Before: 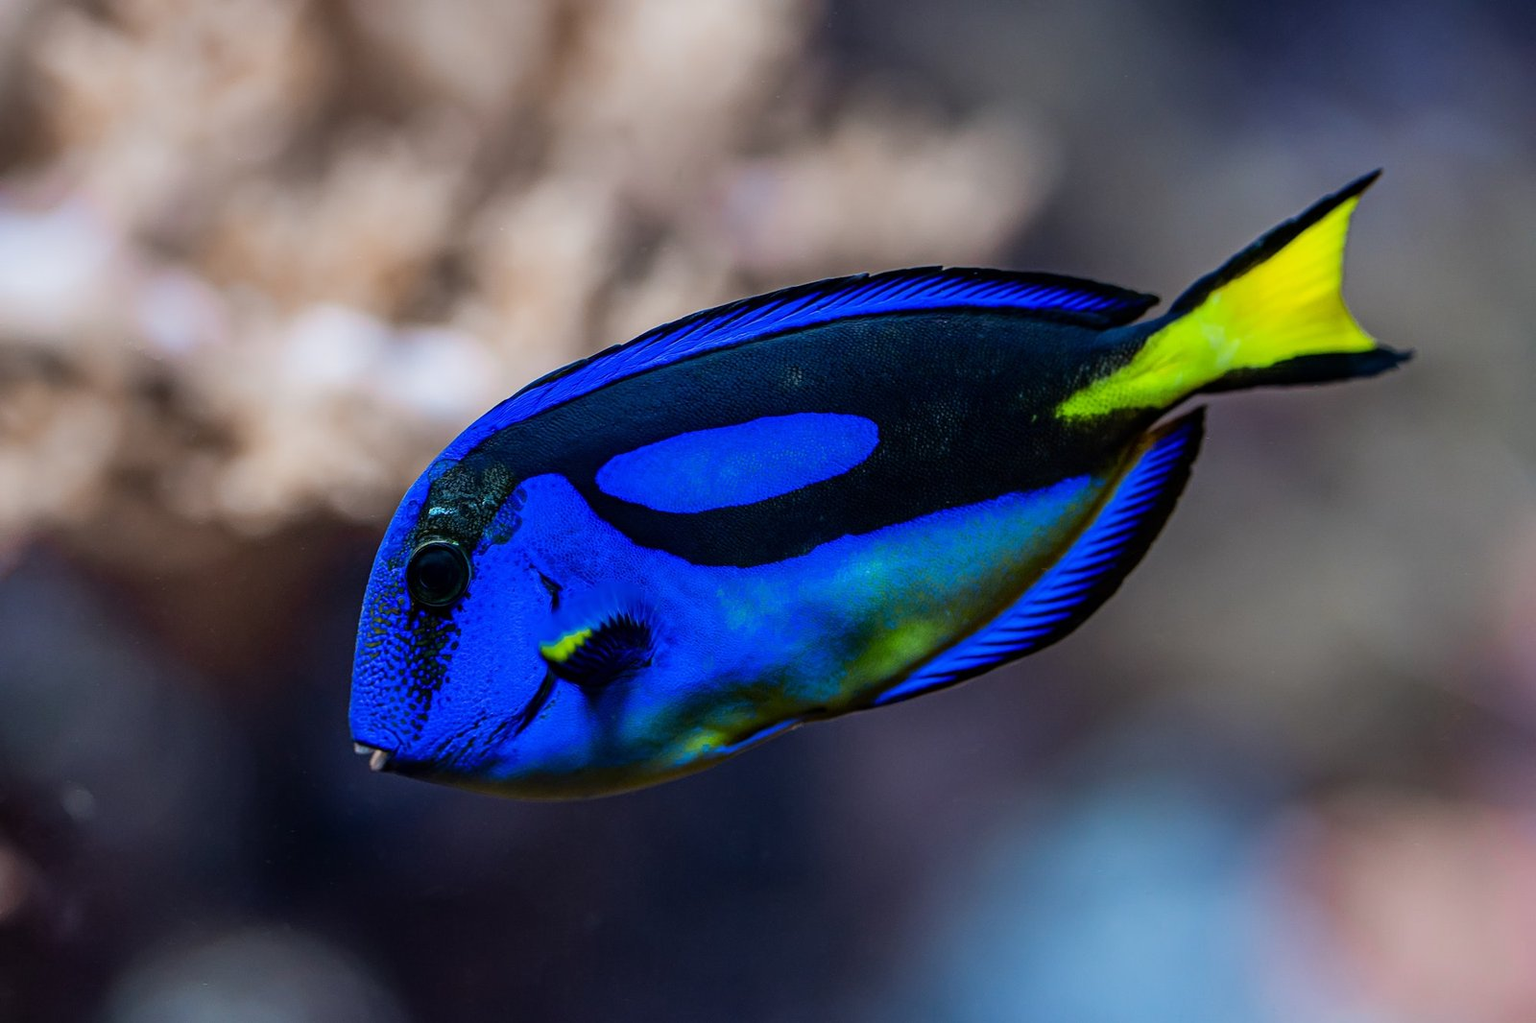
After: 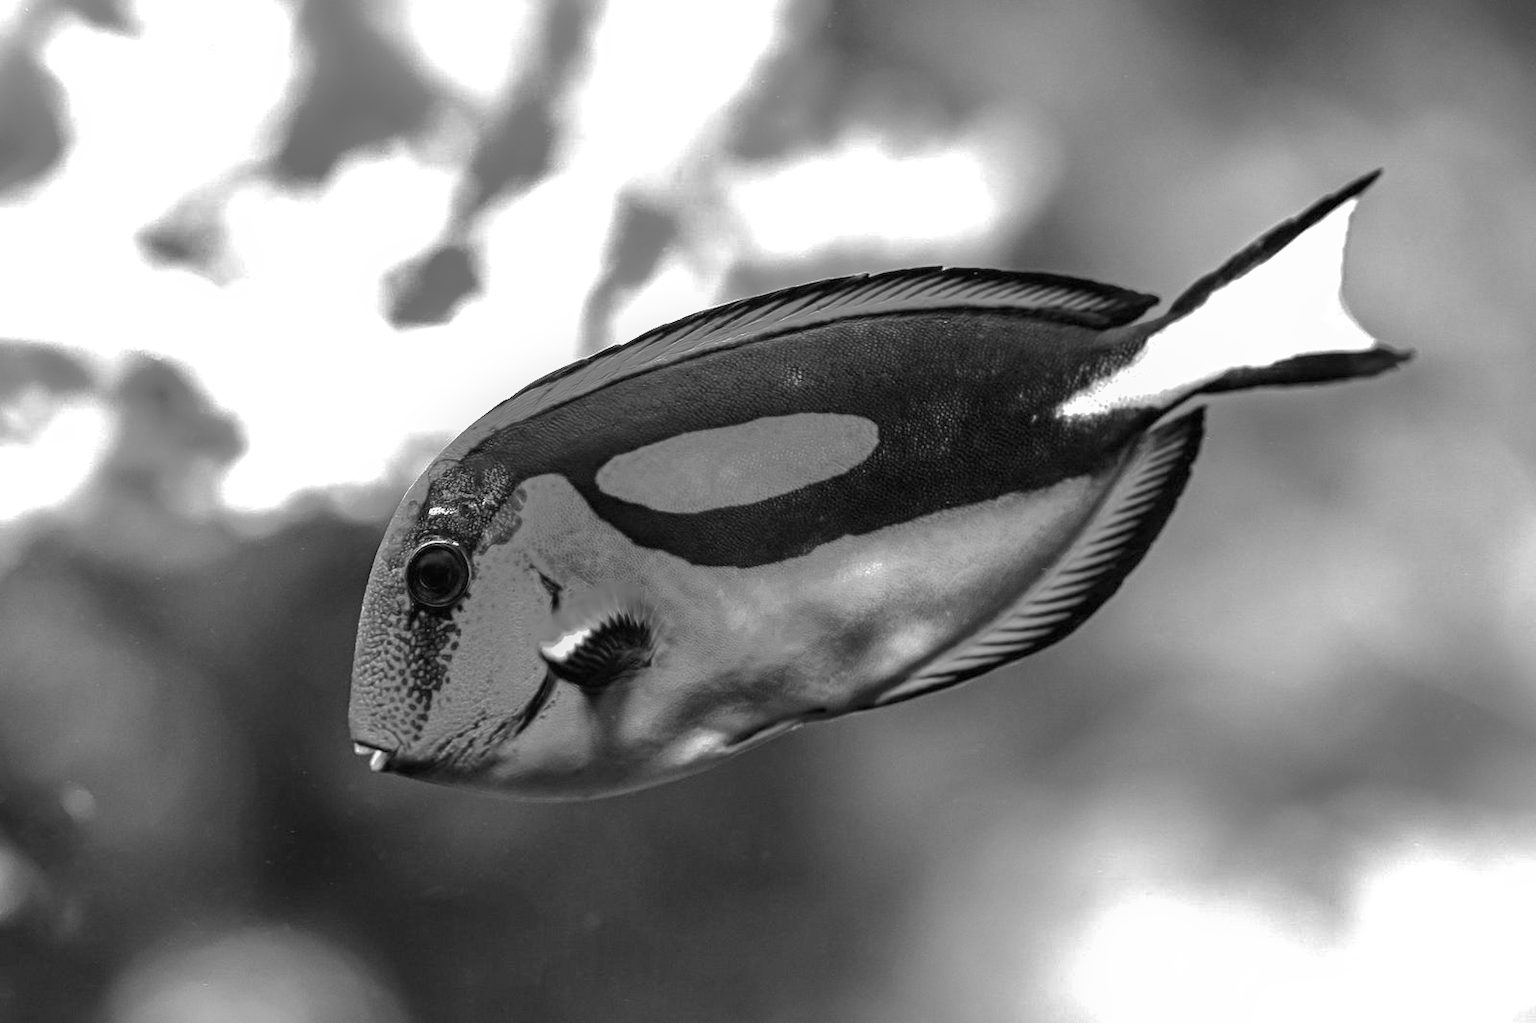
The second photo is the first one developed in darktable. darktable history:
monochrome: on, module defaults
shadows and highlights: shadows 40, highlights -60
exposure: black level correction 0, exposure 1.675 EV, compensate exposure bias true, compensate highlight preservation false
white balance: red 1.05, blue 1.072
